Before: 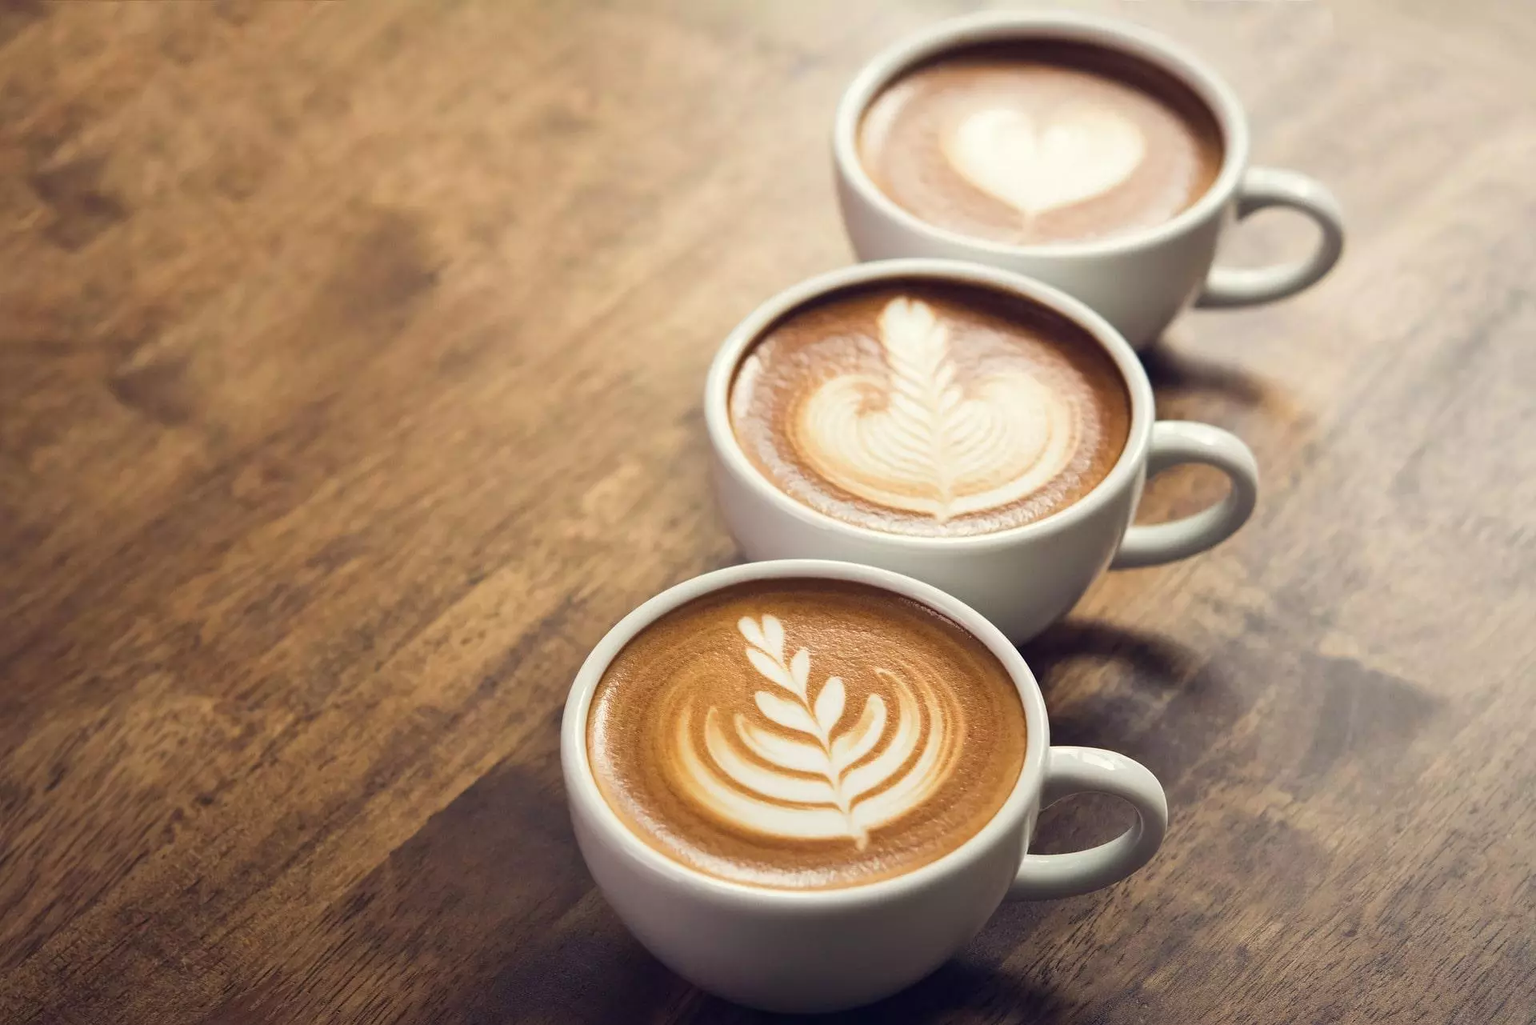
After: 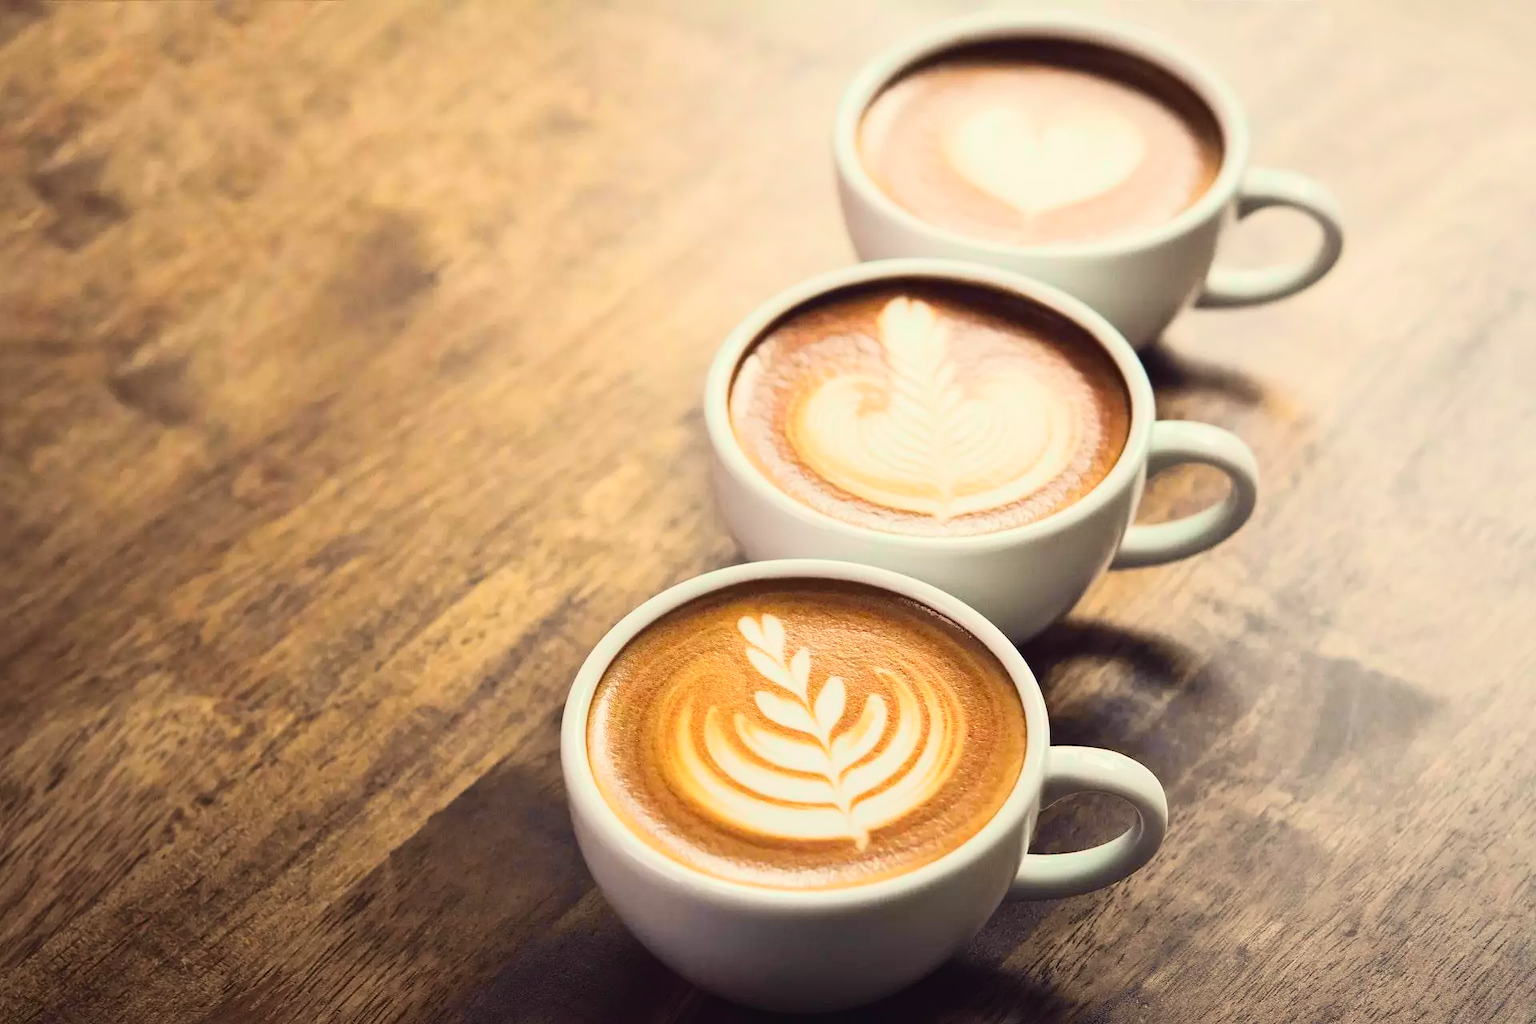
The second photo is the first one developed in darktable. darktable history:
tone curve: curves: ch0 [(0, 0.036) (0.037, 0.042) (0.167, 0.143) (0.433, 0.502) (0.531, 0.637) (0.696, 0.825) (0.856, 0.92) (1, 0.98)]; ch1 [(0, 0) (0.424, 0.383) (0.482, 0.459) (0.501, 0.5) (0.522, 0.526) (0.559, 0.563) (0.604, 0.646) (0.715, 0.729) (1, 1)]; ch2 [(0, 0) (0.369, 0.388) (0.45, 0.48) (0.499, 0.502) (0.504, 0.504) (0.512, 0.526) (0.581, 0.595) (0.708, 0.786) (1, 1)], color space Lab, independent channels, preserve colors none
